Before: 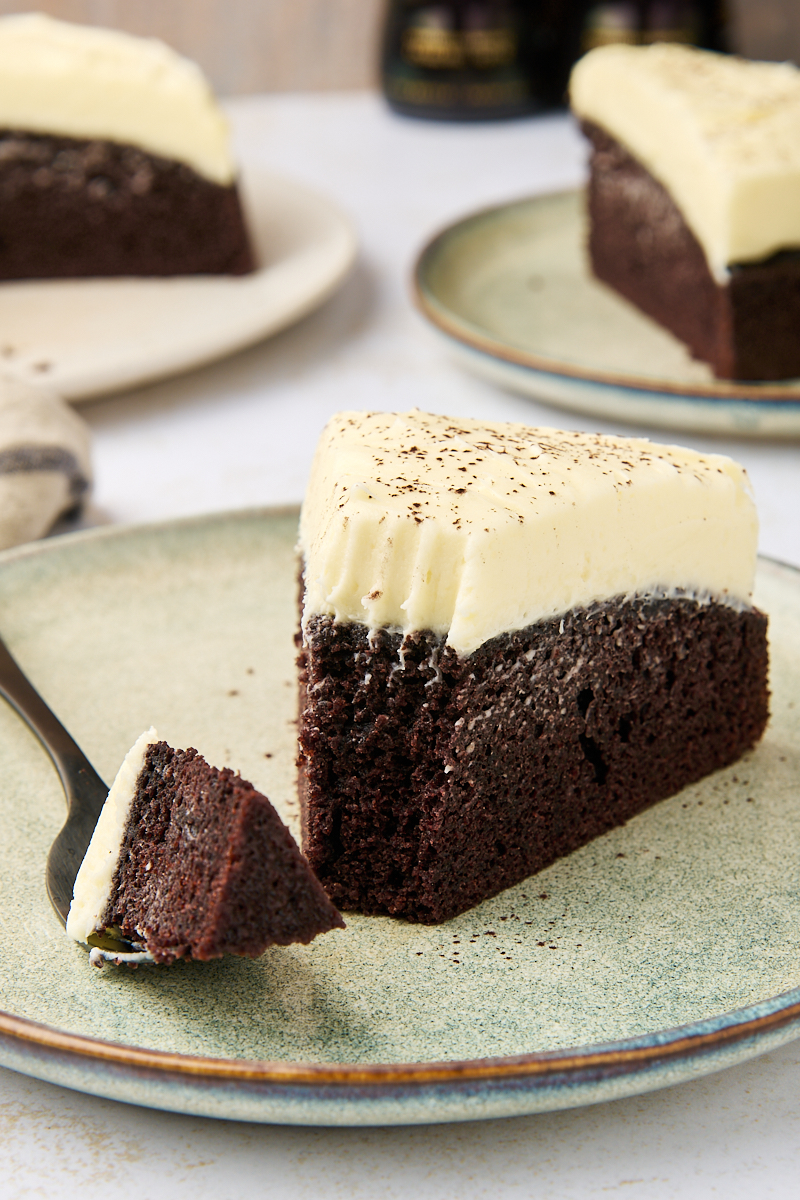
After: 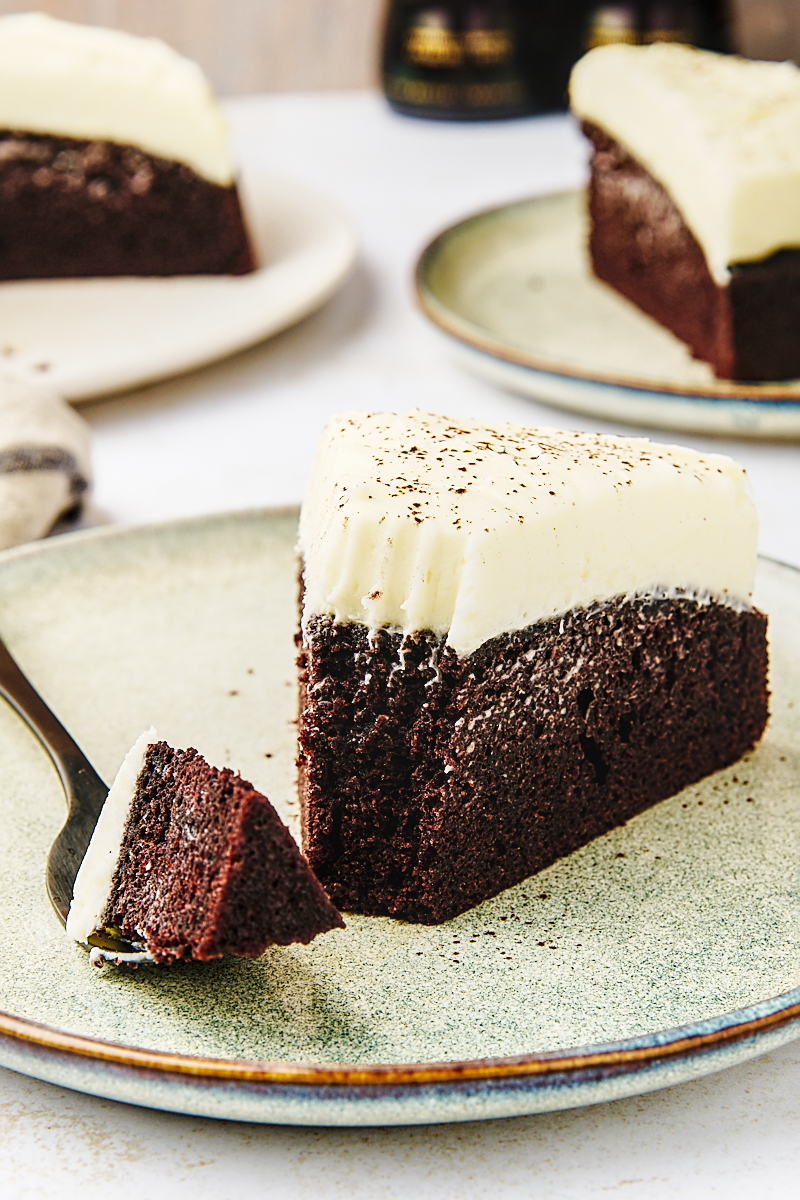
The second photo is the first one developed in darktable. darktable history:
base curve: curves: ch0 [(0, 0) (0.036, 0.025) (0.121, 0.166) (0.206, 0.329) (0.605, 0.79) (1, 1)], preserve colors none
local contrast: detail 130%
sharpen: on, module defaults
